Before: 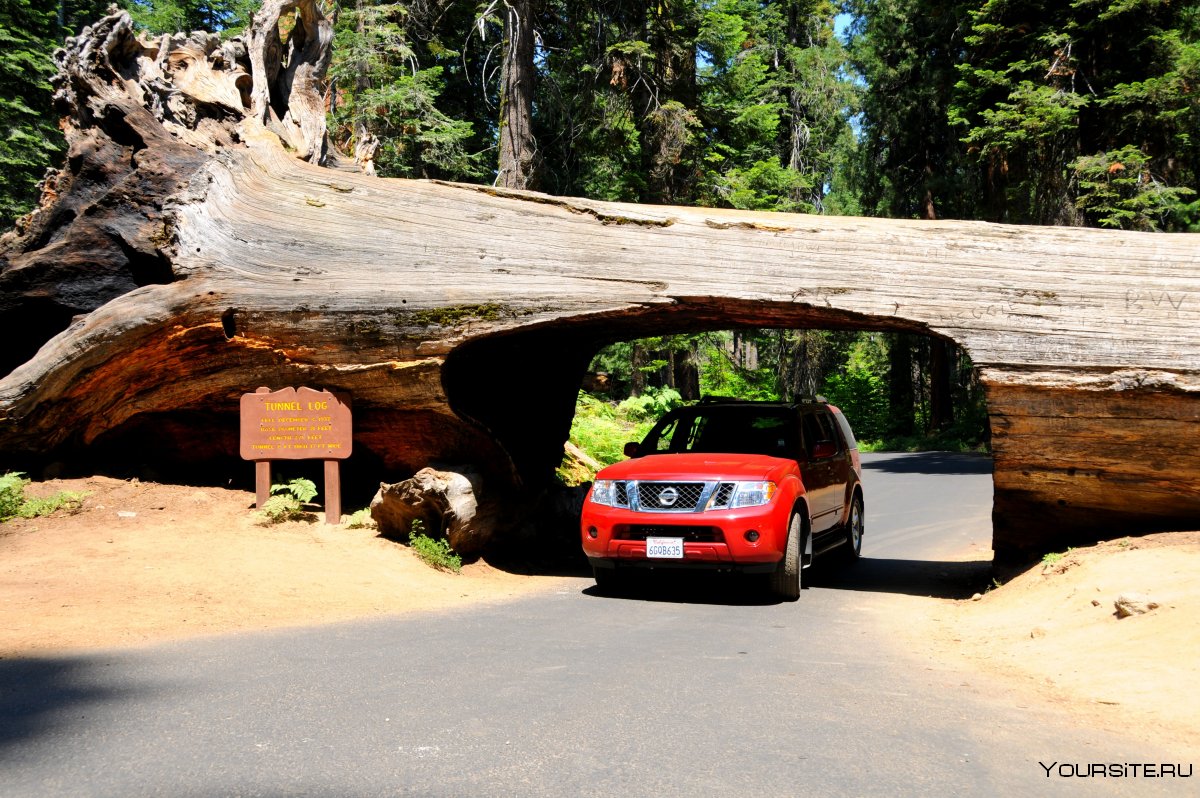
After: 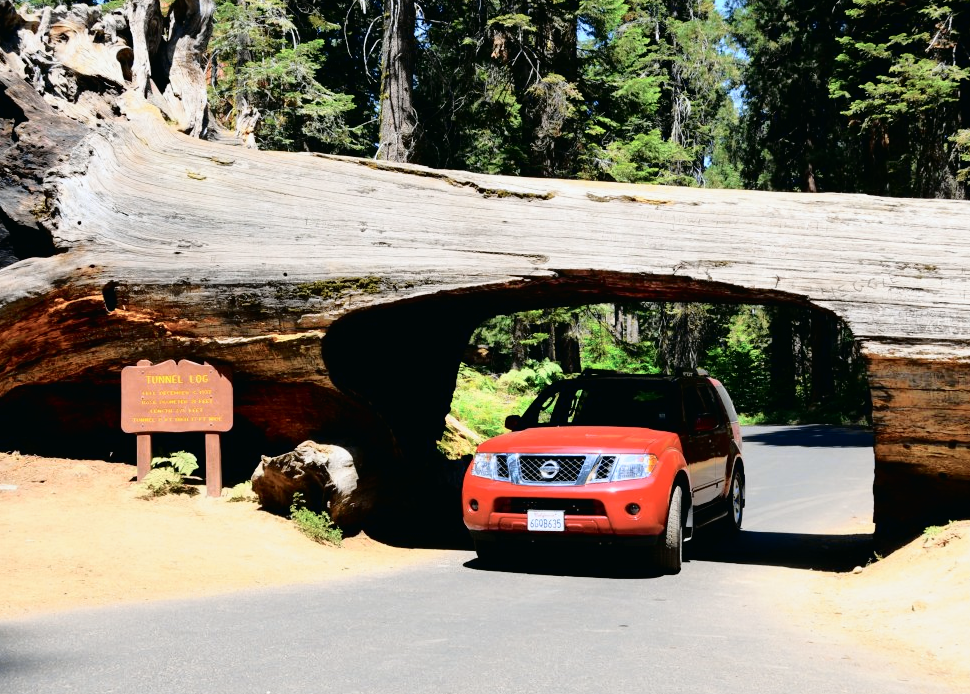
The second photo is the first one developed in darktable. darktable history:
white balance: red 1.009, blue 1.027
crop: left 9.929%, top 3.475%, right 9.188%, bottom 9.529%
tone curve: curves: ch0 [(0.014, 0.013) (0.088, 0.043) (0.208, 0.176) (0.257, 0.267) (0.406, 0.483) (0.489, 0.556) (0.667, 0.73) (0.793, 0.851) (0.994, 0.974)]; ch1 [(0, 0) (0.161, 0.092) (0.35, 0.33) (0.392, 0.392) (0.457, 0.467) (0.505, 0.497) (0.537, 0.518) (0.553, 0.53) (0.58, 0.567) (0.739, 0.697) (1, 1)]; ch2 [(0, 0) (0.346, 0.362) (0.448, 0.419) (0.502, 0.499) (0.533, 0.517) (0.556, 0.533) (0.629, 0.619) (0.717, 0.678) (1, 1)], color space Lab, independent channels, preserve colors none
